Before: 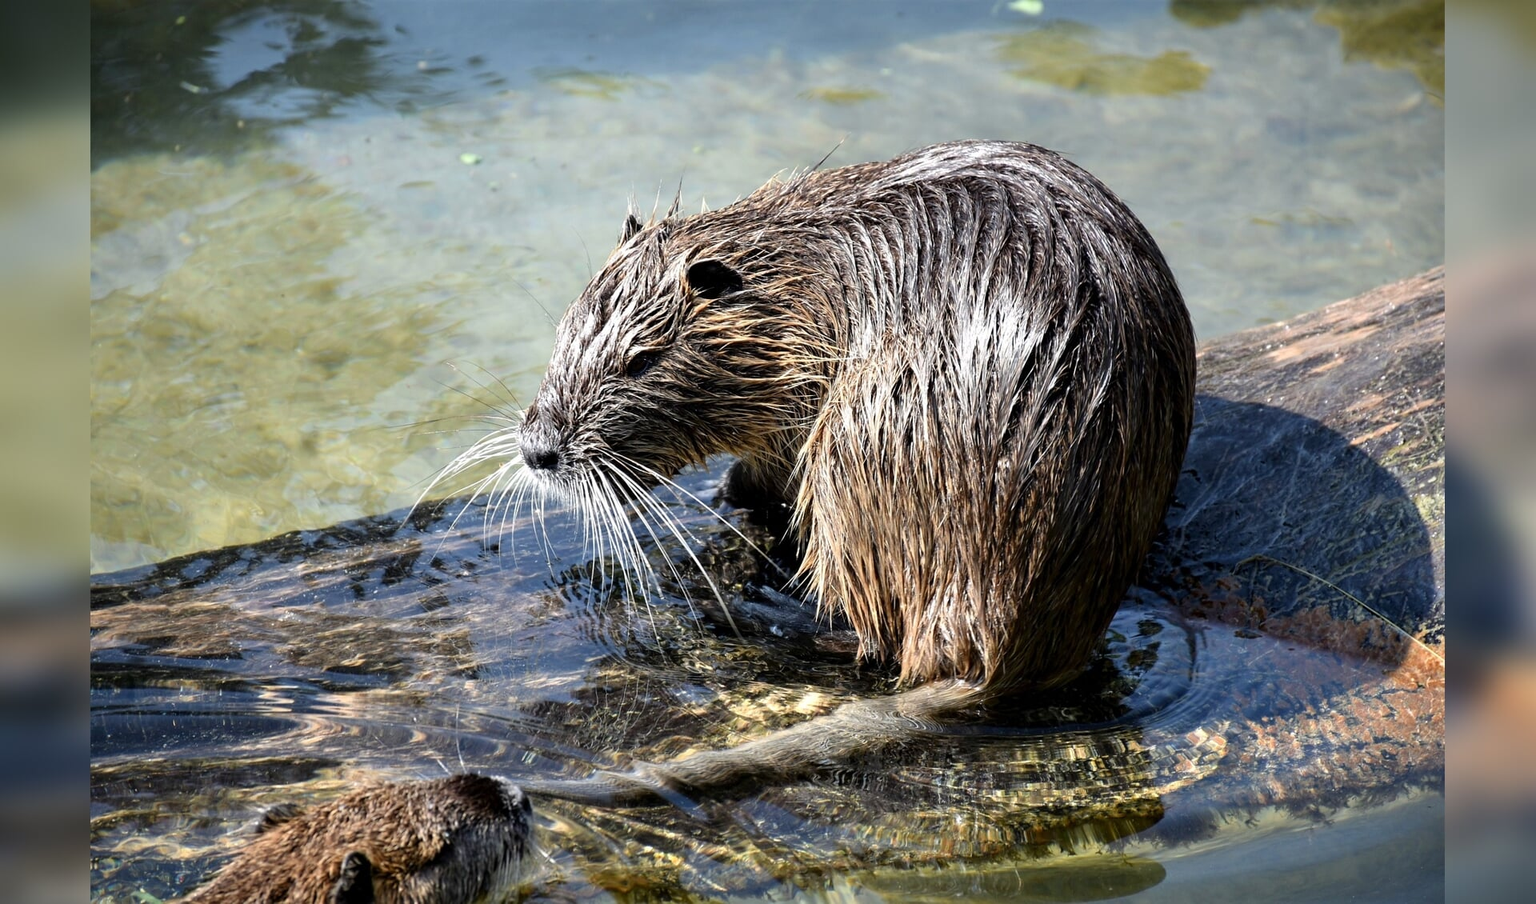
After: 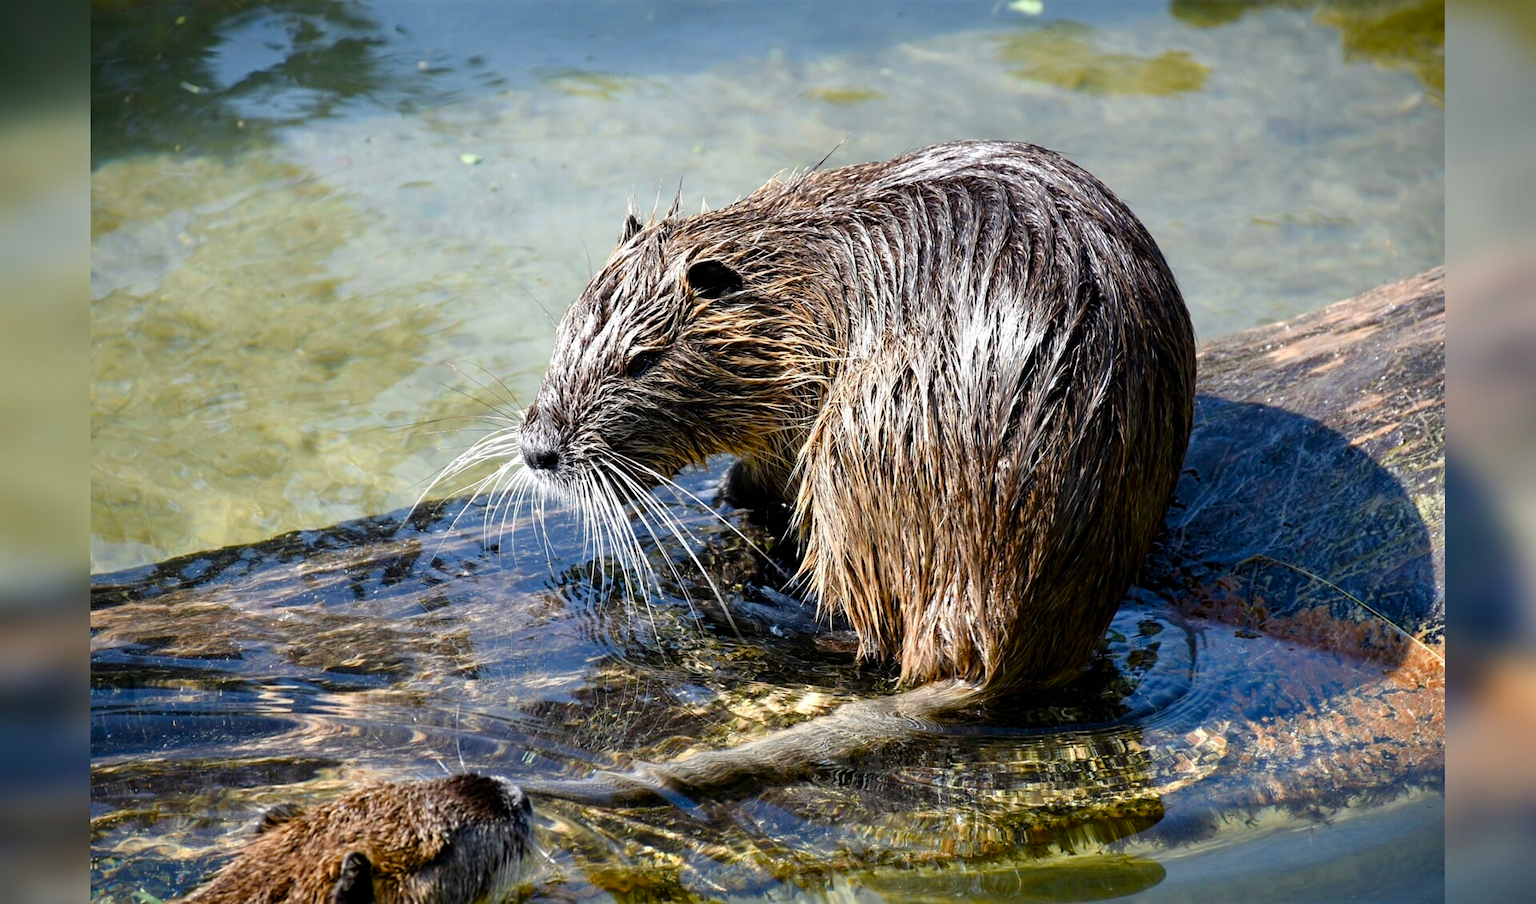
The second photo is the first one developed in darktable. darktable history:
color balance rgb: perceptual saturation grading › global saturation 20%, perceptual saturation grading › highlights -25.883%, perceptual saturation grading › shadows 50.315%, global vibrance 9.467%
